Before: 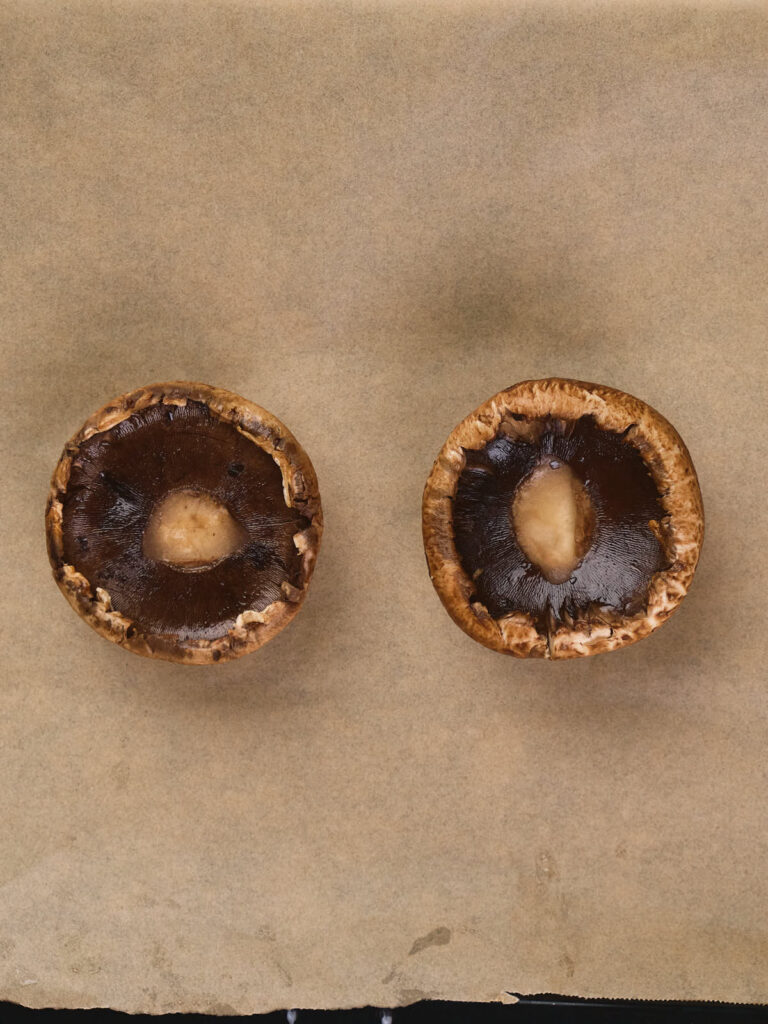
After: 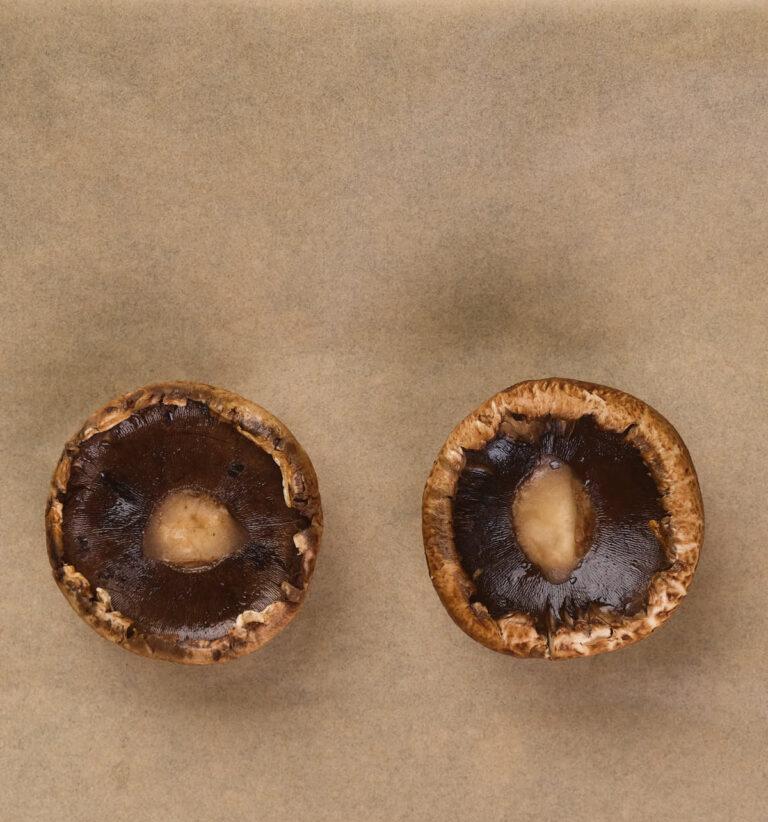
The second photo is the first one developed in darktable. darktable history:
crop: bottom 19.644%
color zones: curves: ch0 [(0.25, 0.5) (0.463, 0.627) (0.484, 0.637) (0.75, 0.5)]
